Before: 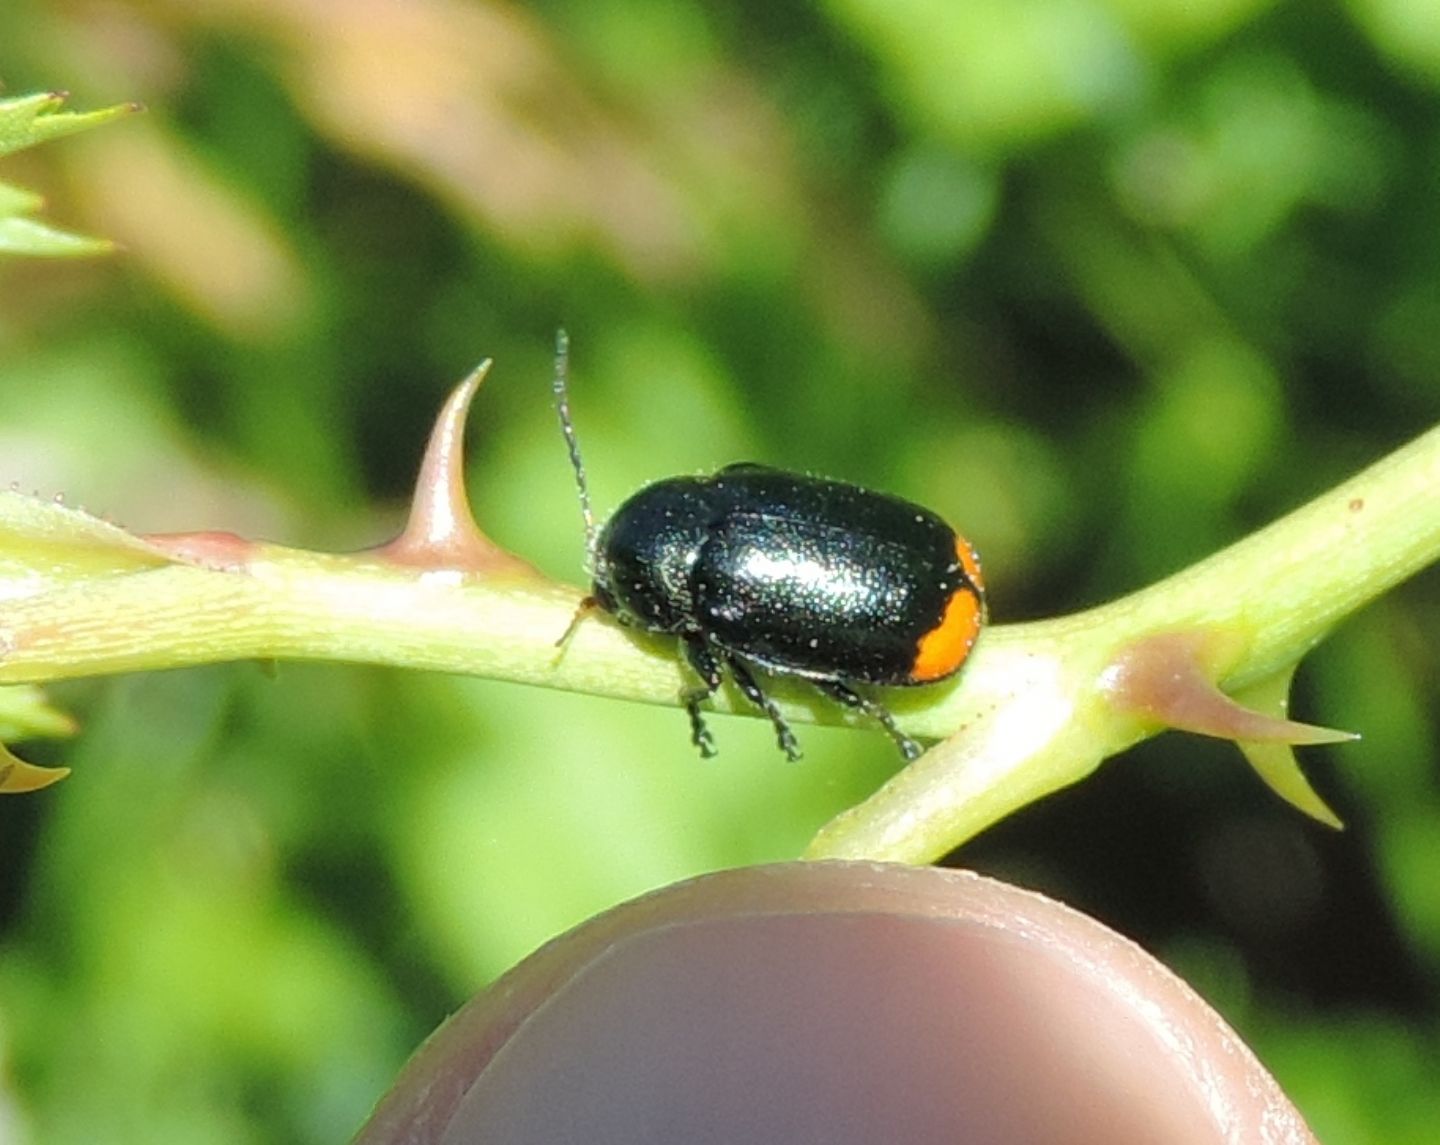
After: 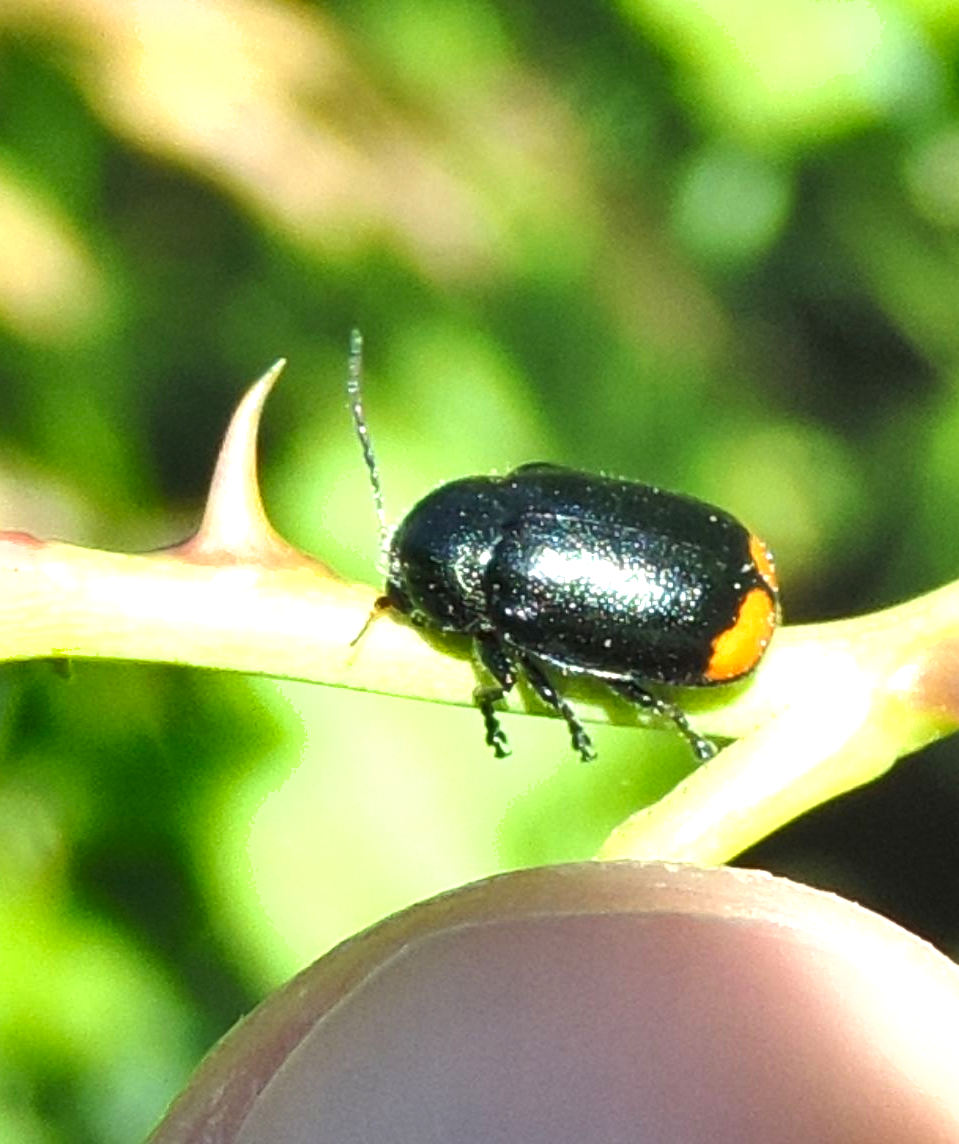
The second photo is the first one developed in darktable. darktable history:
exposure: black level correction 0, exposure 0.702 EV, compensate exposure bias true, compensate highlight preservation false
crop and rotate: left 14.321%, right 19.068%
shadows and highlights: radius 168.91, shadows 27.52, white point adjustment 3.23, highlights -68.04, soften with gaussian
